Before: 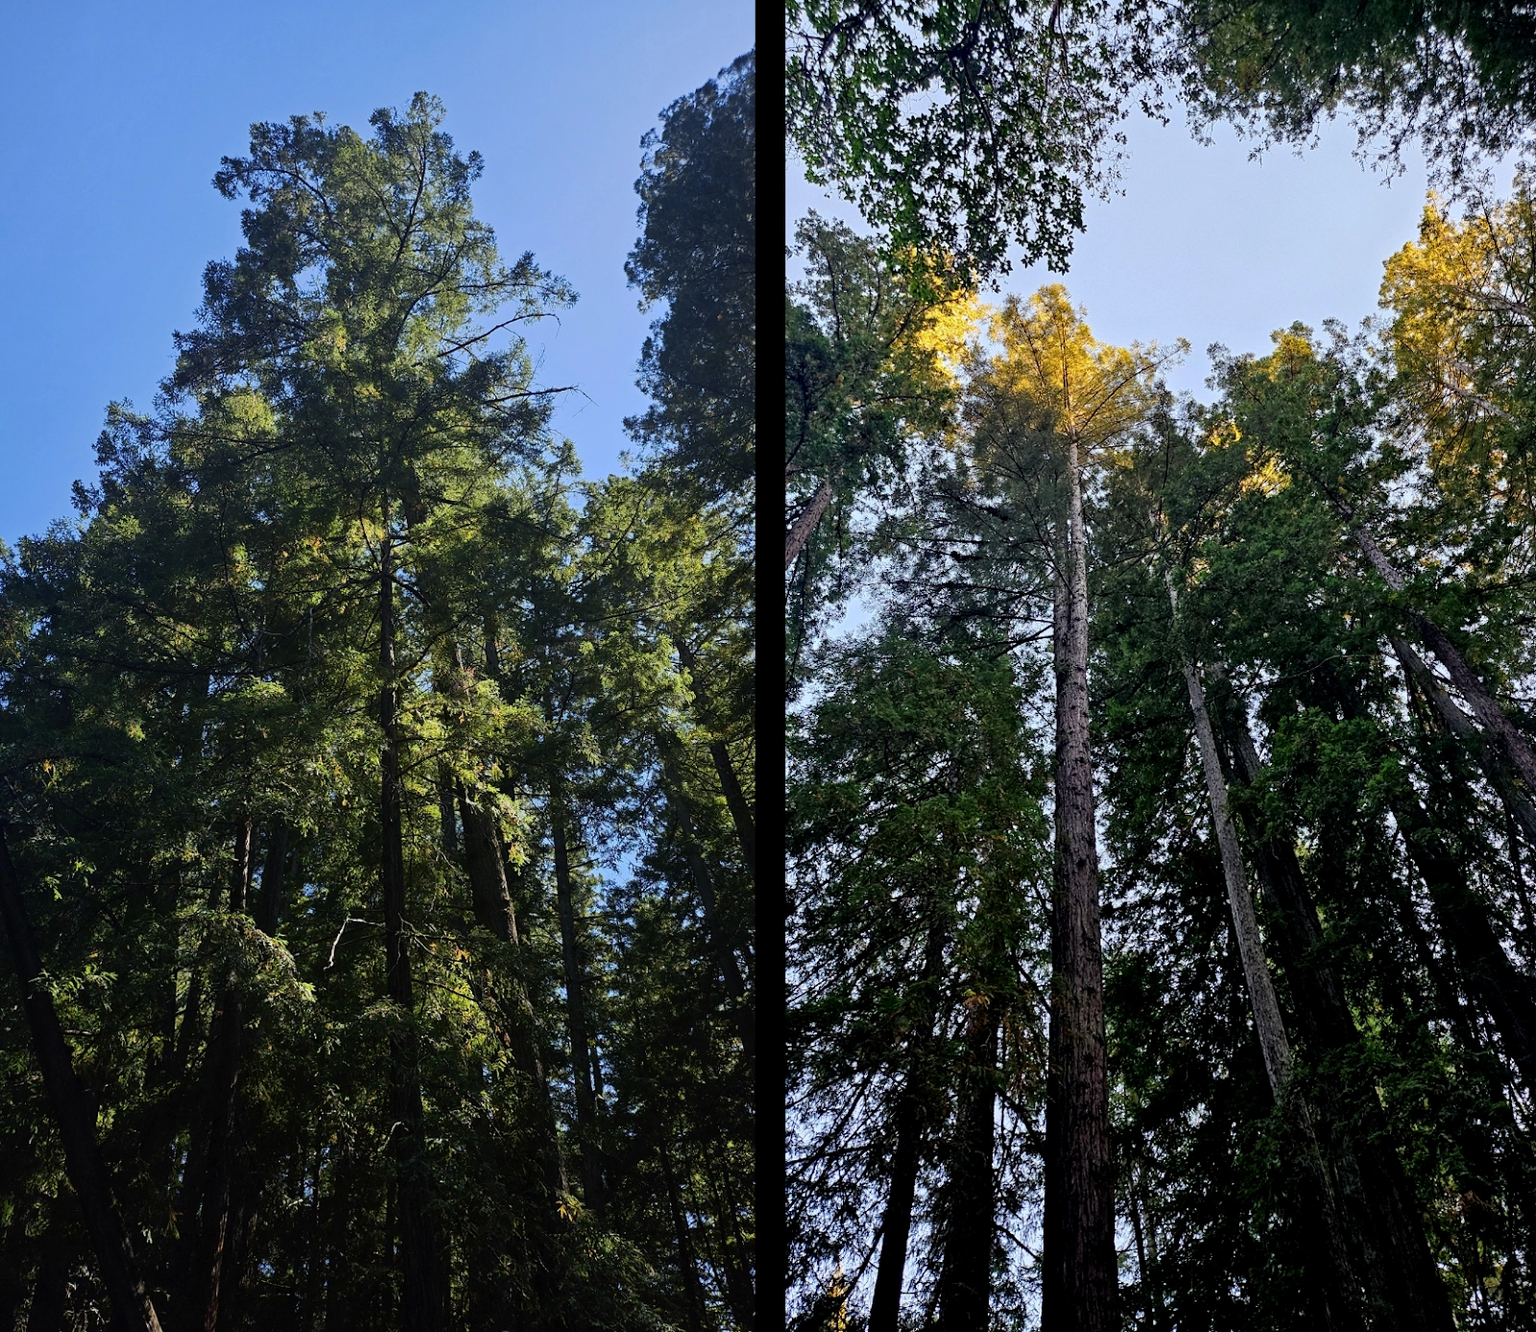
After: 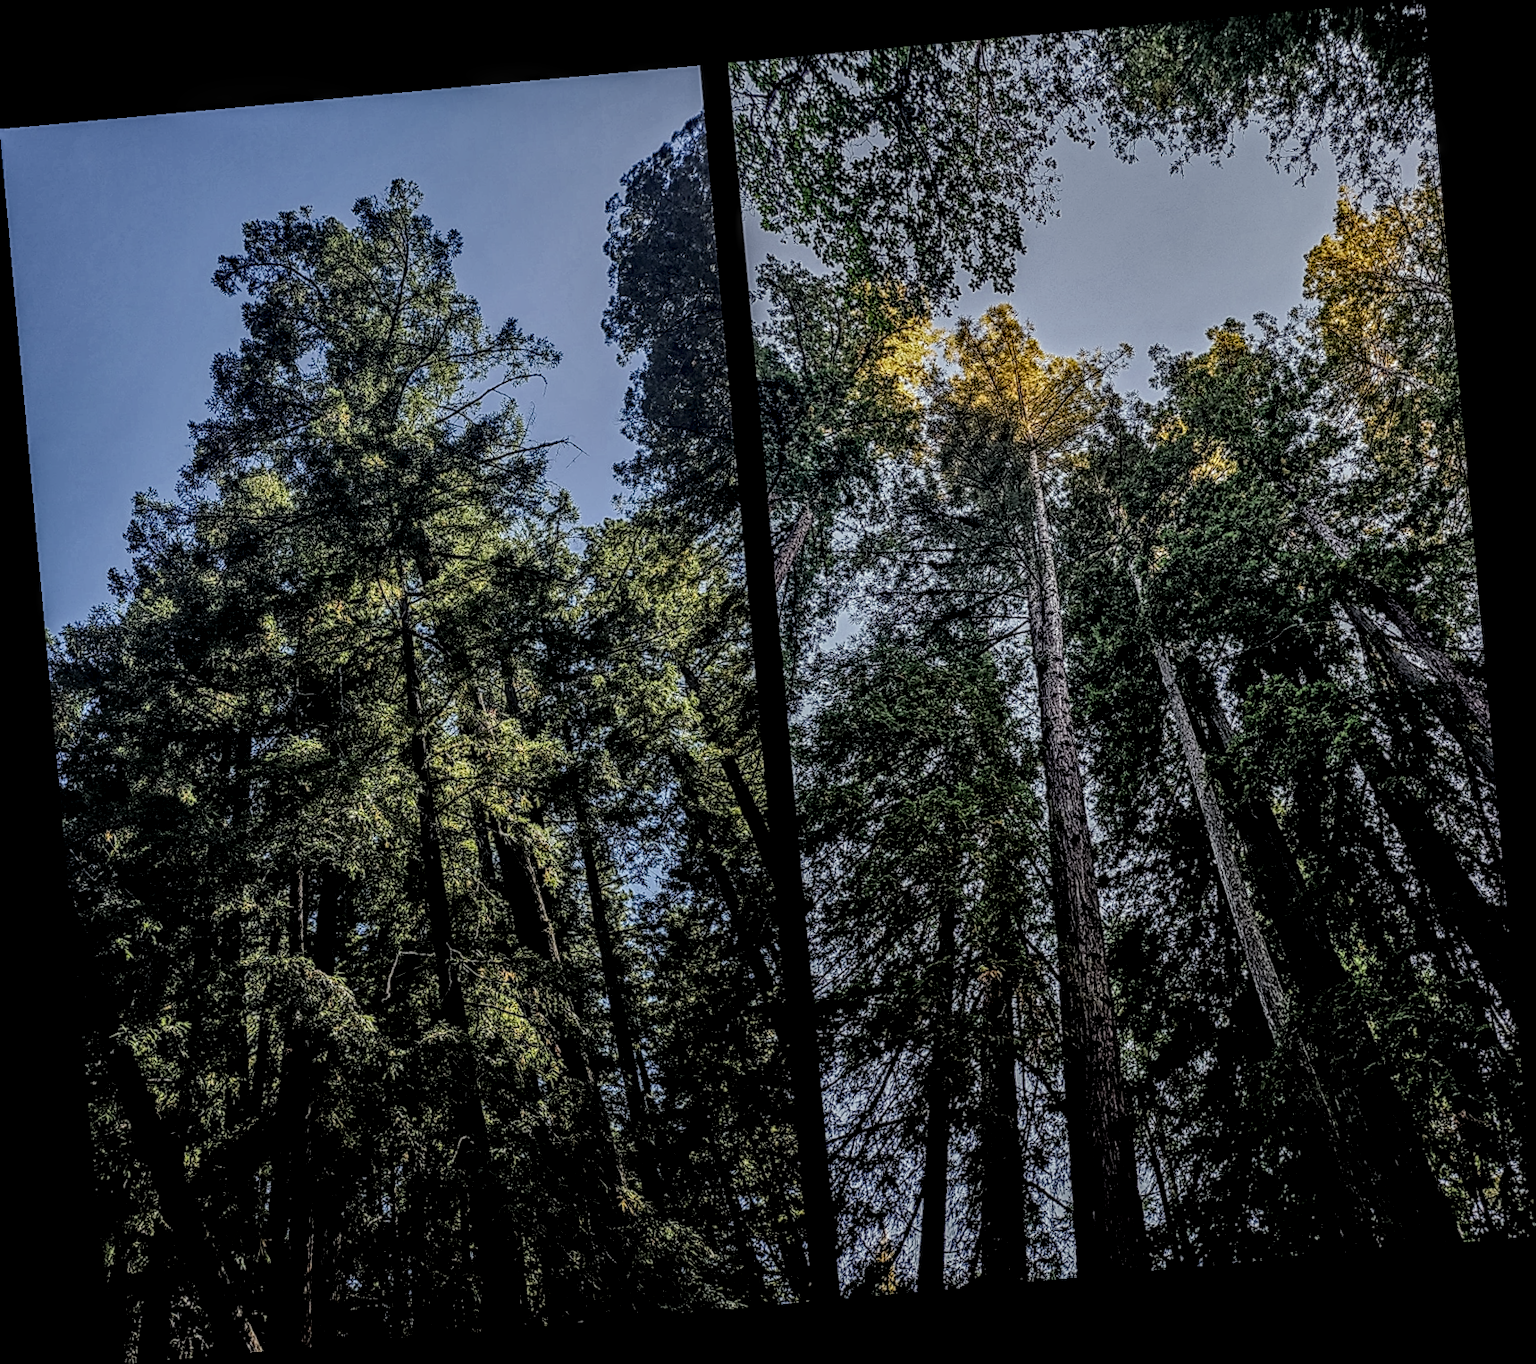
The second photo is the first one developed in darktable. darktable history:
tone curve: curves: ch0 [(0, 0) (0.797, 0.684) (1, 1)], color space Lab, linked channels, preserve colors none
rotate and perspective: rotation -5.2°, automatic cropping off
filmic rgb: black relative exposure -7.65 EV, white relative exposure 4.56 EV, hardness 3.61
local contrast: highlights 0%, shadows 0%, detail 300%, midtone range 0.3
split-toning: shadows › saturation 0.61, highlights › saturation 0.58, balance -28.74, compress 87.36%
sharpen: on, module defaults
